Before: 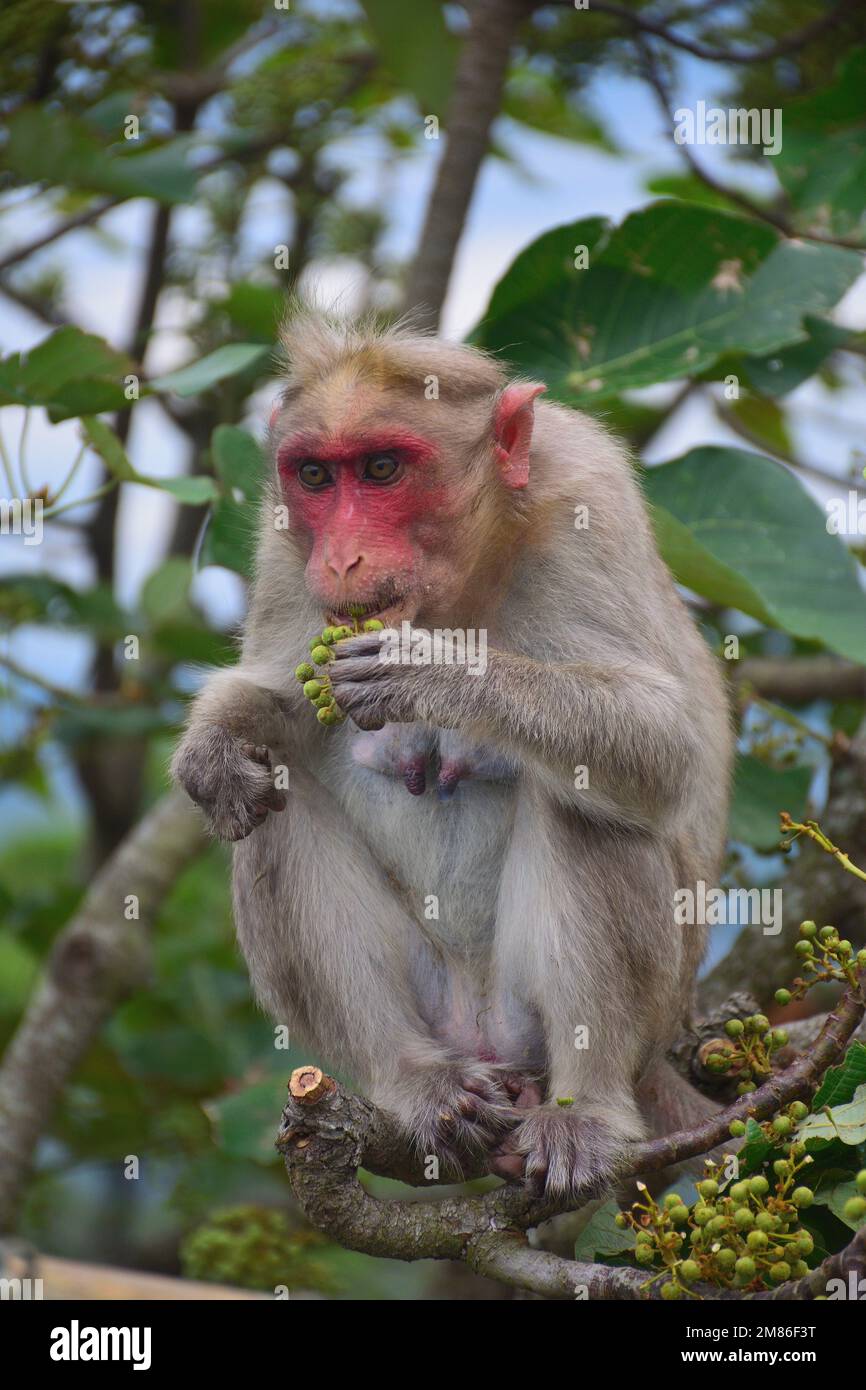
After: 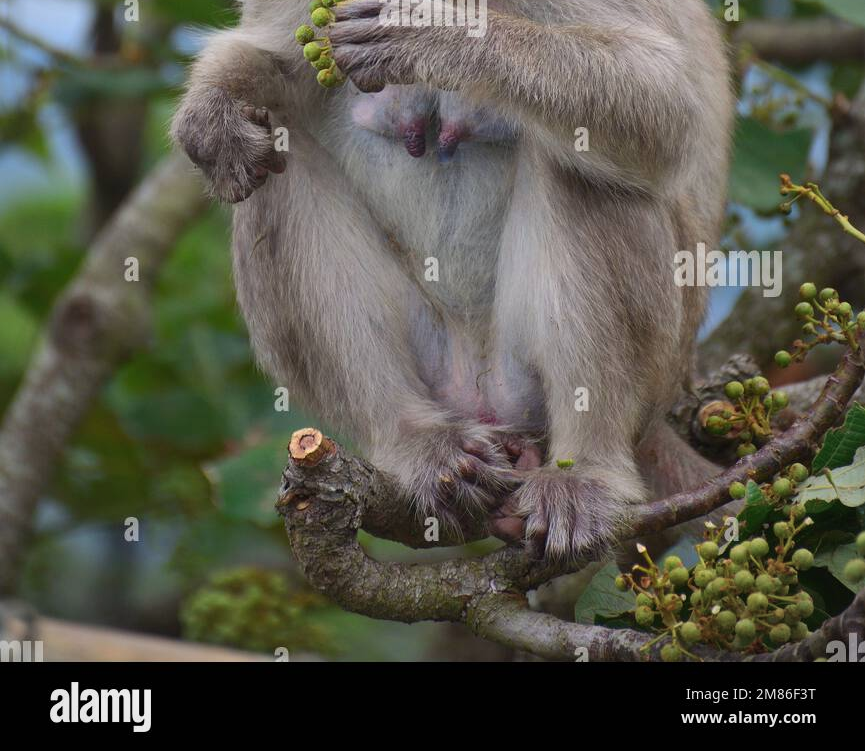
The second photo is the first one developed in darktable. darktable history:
vignetting: brightness -0.193, saturation -0.301, center (-0.065, -0.315), unbound false
crop and rotate: top 45.937%, right 0.108%
